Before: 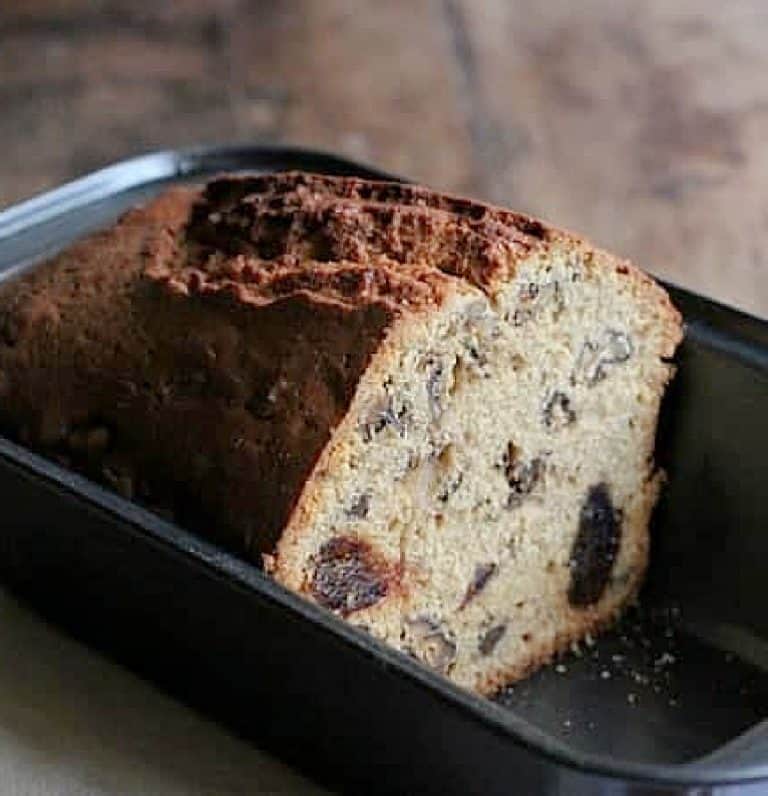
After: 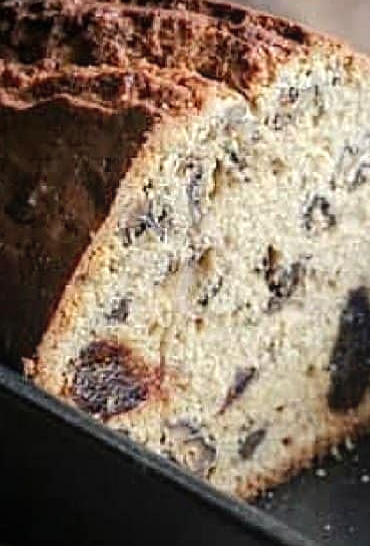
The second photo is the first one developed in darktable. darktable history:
crop: left 31.379%, top 24.658%, right 20.326%, bottom 6.628%
local contrast: detail 110%
tone equalizer: -8 EV -0.417 EV, -7 EV -0.389 EV, -6 EV -0.333 EV, -5 EV -0.222 EV, -3 EV 0.222 EV, -2 EV 0.333 EV, -1 EV 0.389 EV, +0 EV 0.417 EV, edges refinement/feathering 500, mask exposure compensation -1.57 EV, preserve details no
